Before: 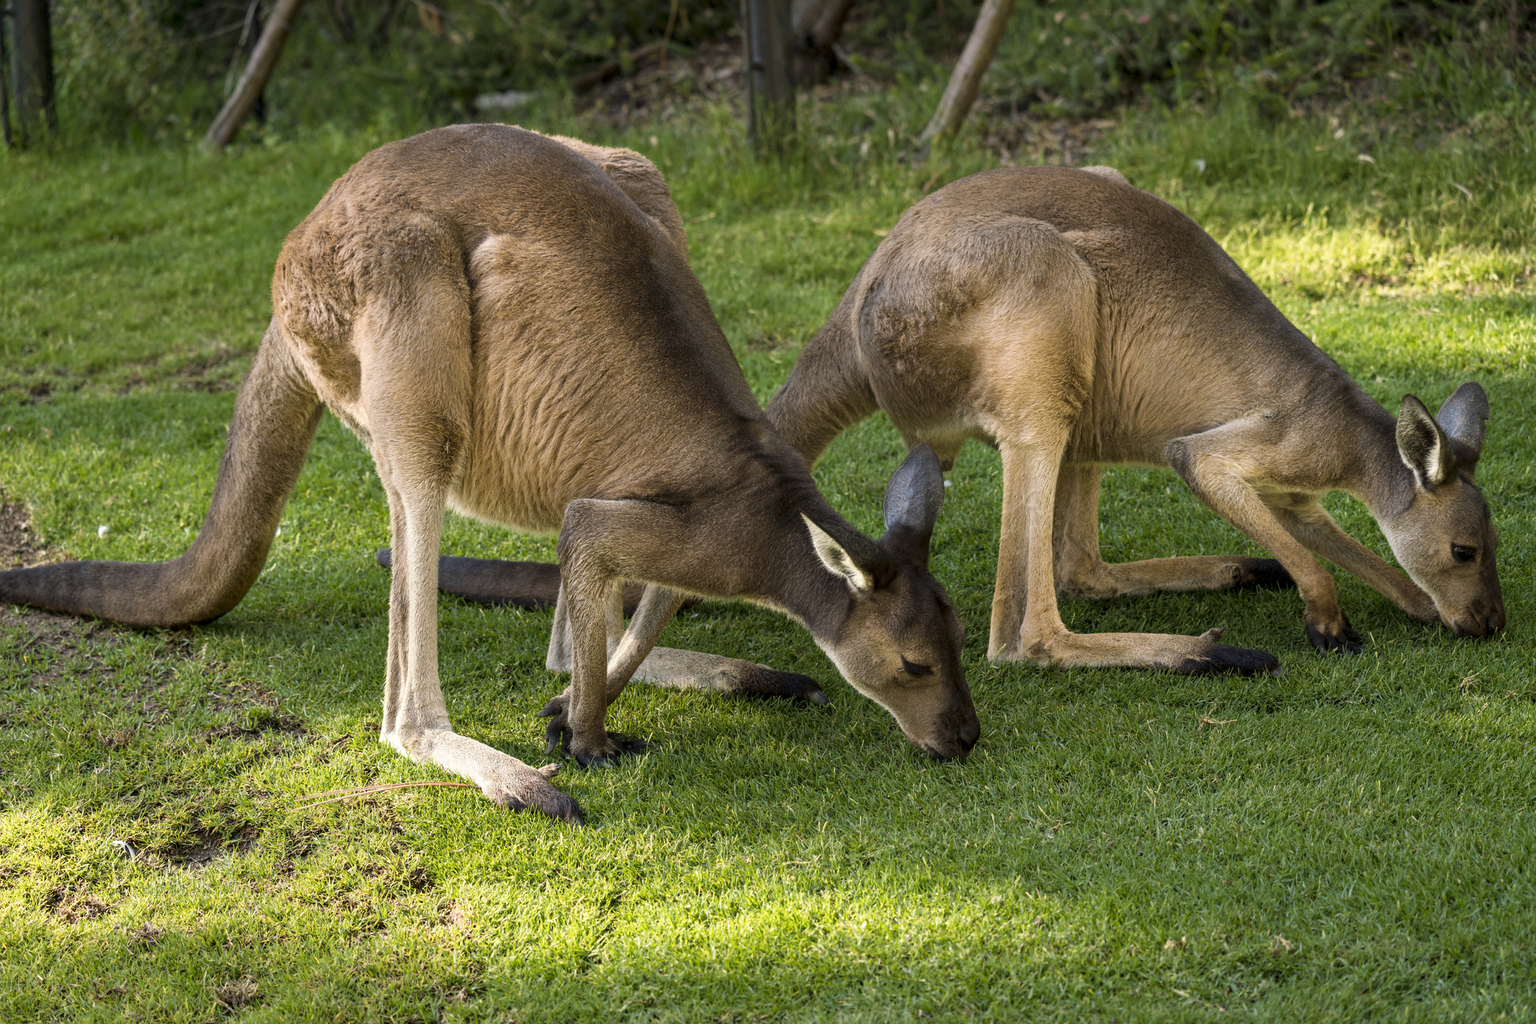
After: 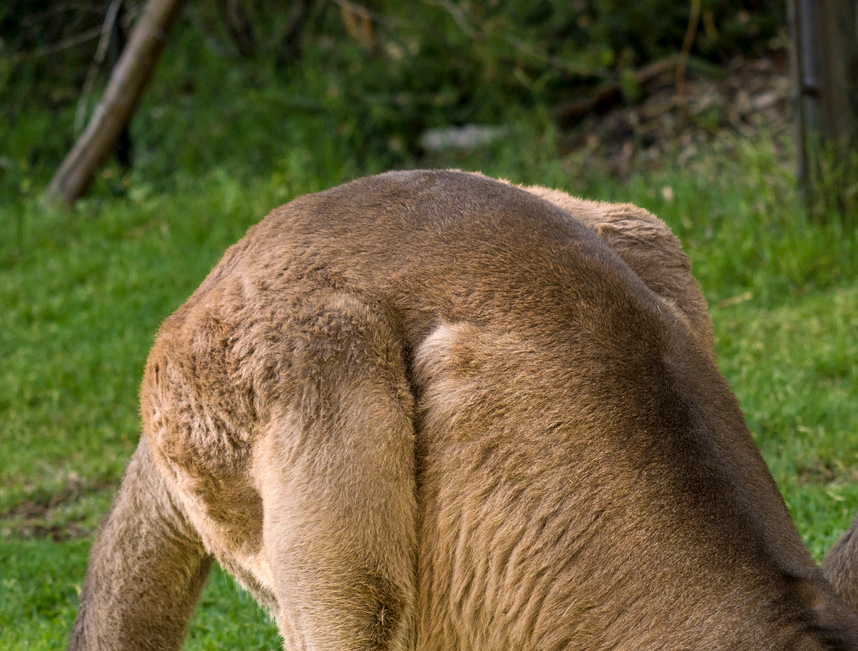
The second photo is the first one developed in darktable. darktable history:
crop and rotate: left 11.096%, top 0.085%, right 48.394%, bottom 53.831%
exposure: black level correction 0.001, compensate highlight preservation false
